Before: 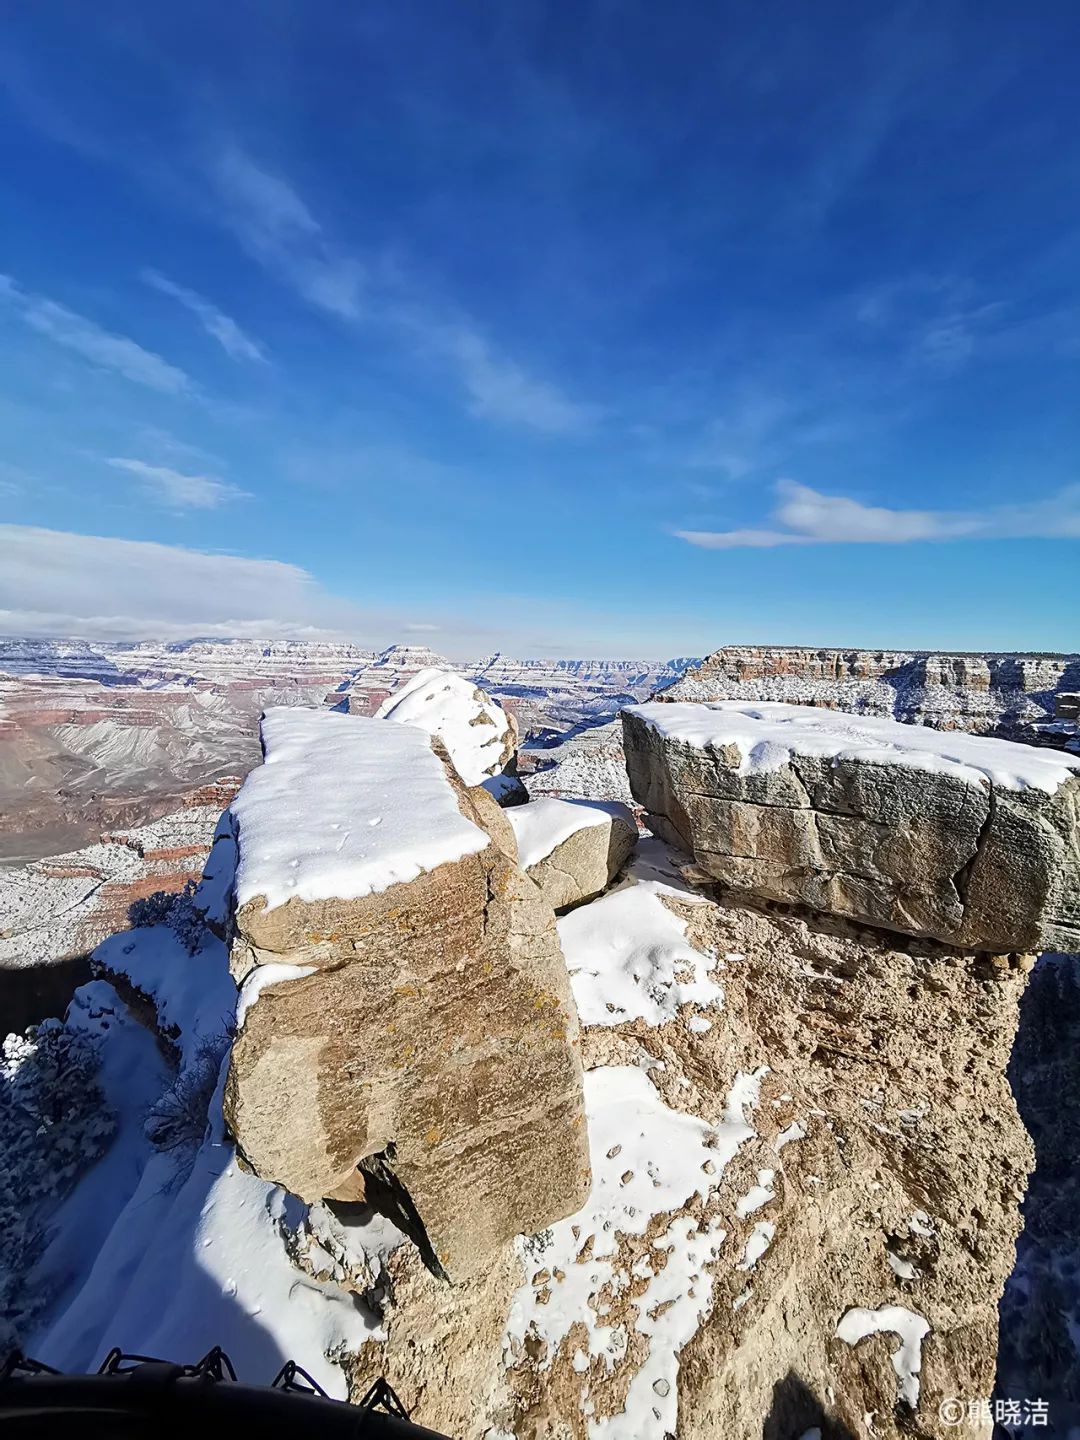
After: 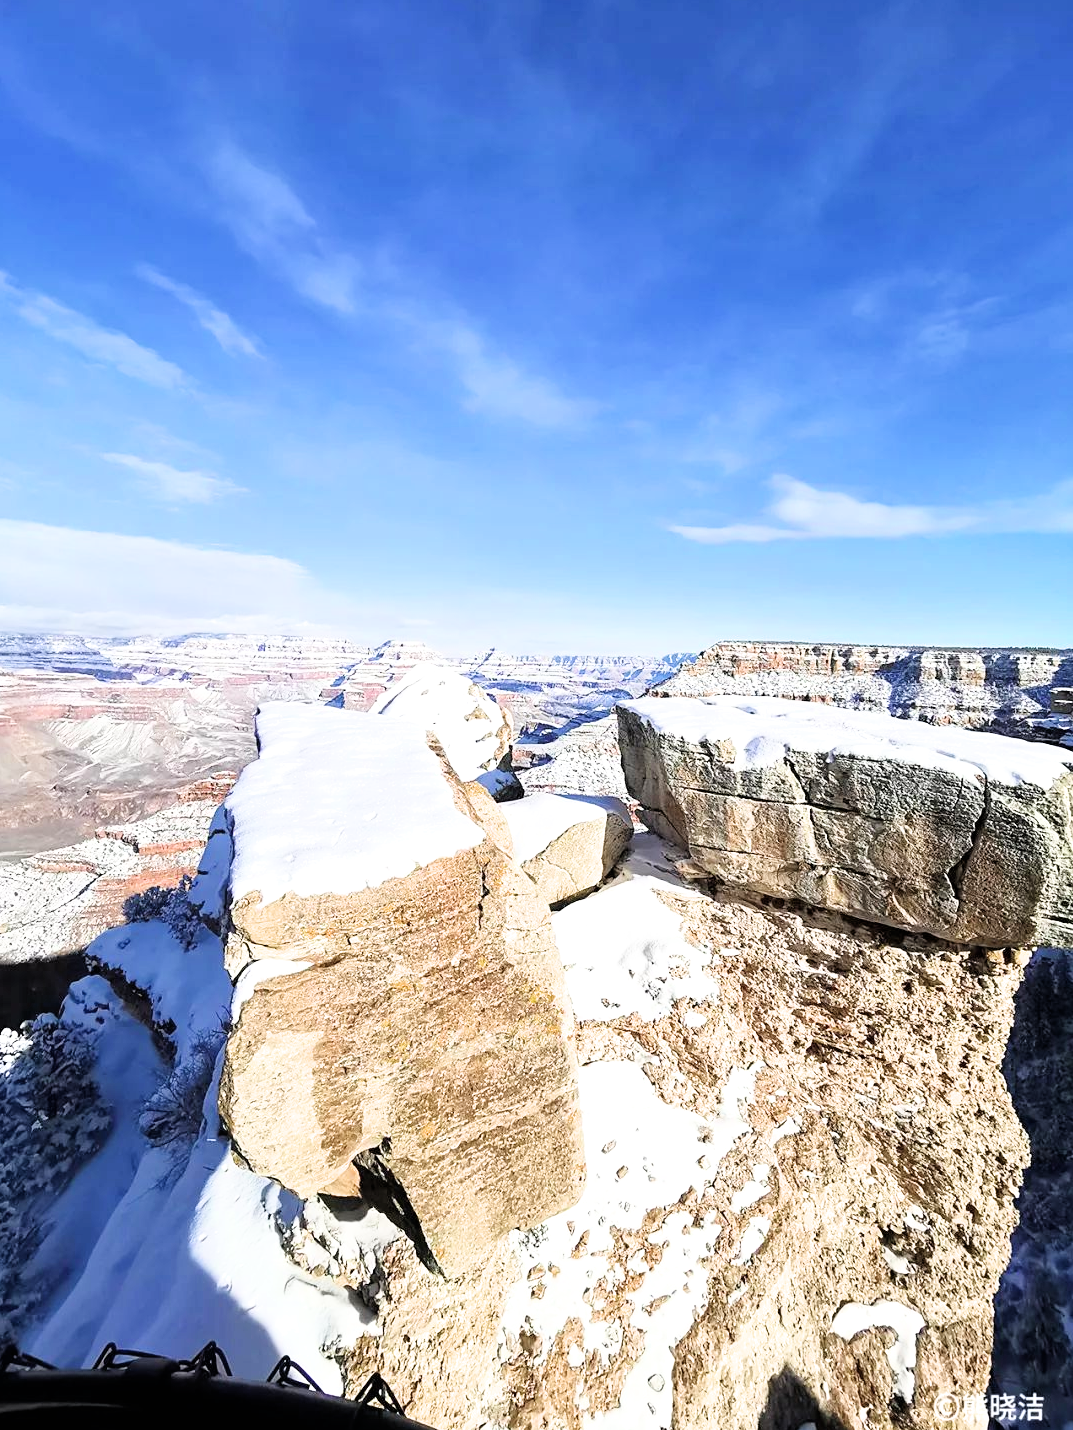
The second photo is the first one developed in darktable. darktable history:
exposure: black level correction -0.002, exposure 1.346 EV, compensate highlight preservation false
crop and rotate: left 0.579%, top 0.365%, bottom 0.272%
filmic rgb: black relative exposure -5.69 EV, white relative exposure 3.4 EV, threshold 3.03 EV, hardness 3.66, enable highlight reconstruction true
contrast brightness saturation: contrast 0.074
